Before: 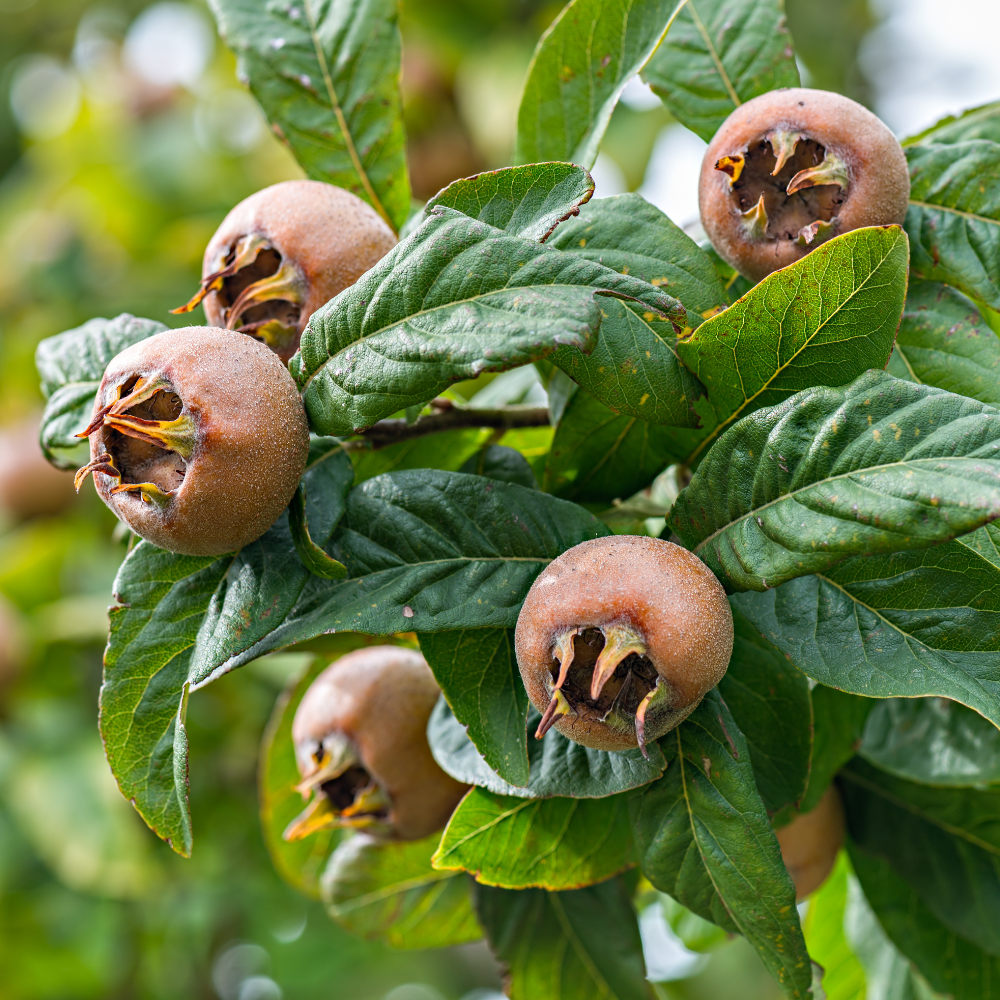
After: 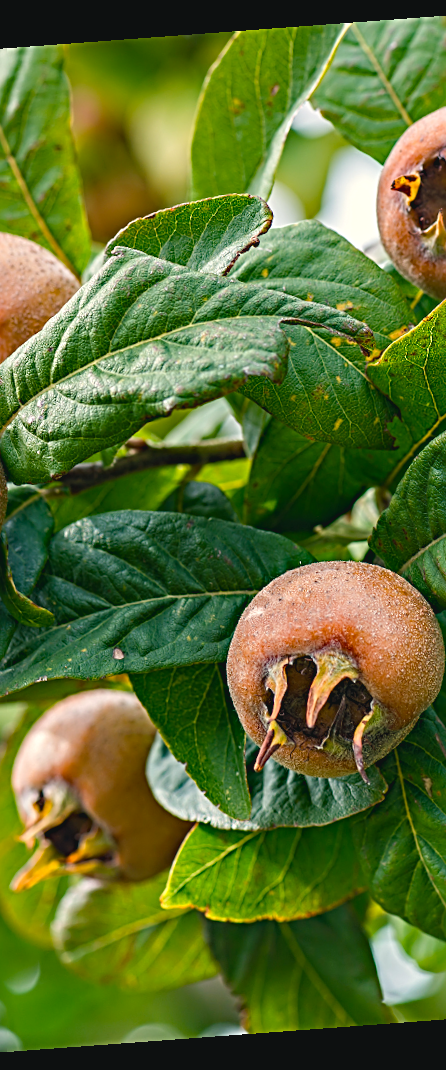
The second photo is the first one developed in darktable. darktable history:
crop: left 31.229%, right 27.105%
haze removal: compatibility mode true, adaptive false
sharpen: radius 2.767
color balance rgb: shadows lift › chroma 2%, shadows lift › hue 219.6°, power › hue 313.2°, highlights gain › chroma 3%, highlights gain › hue 75.6°, global offset › luminance 0.5%, perceptual saturation grading › global saturation 15.33%, perceptual saturation grading › highlights -19.33%, perceptual saturation grading › shadows 20%, global vibrance 20%
rotate and perspective: rotation -4.25°, automatic cropping off
